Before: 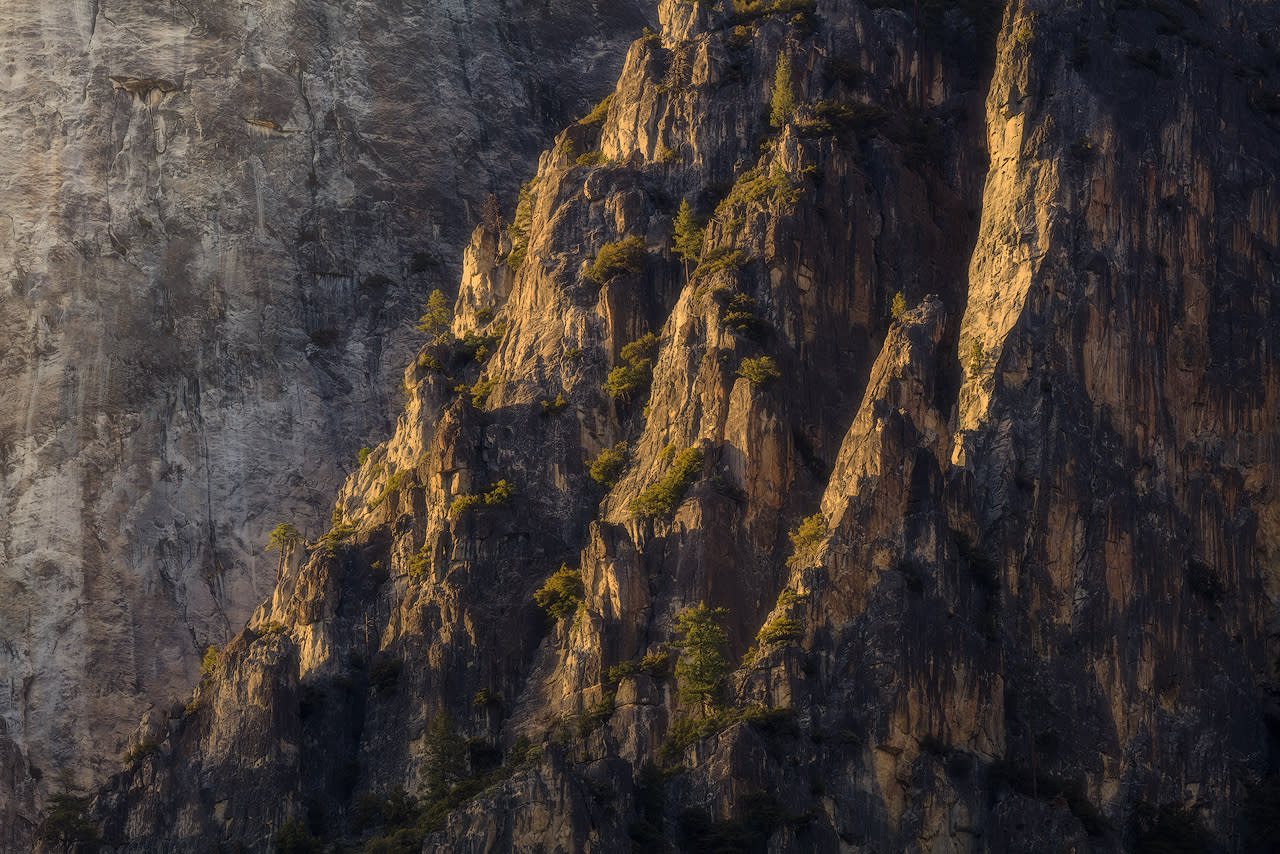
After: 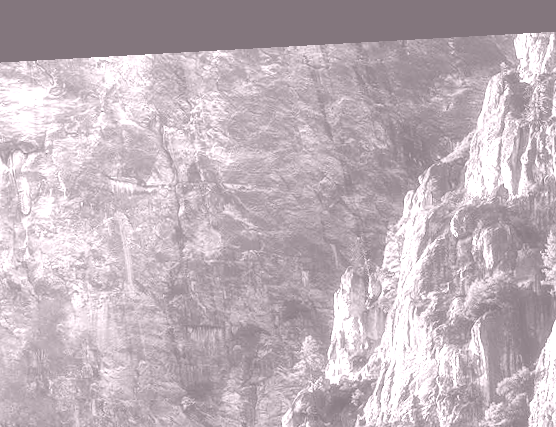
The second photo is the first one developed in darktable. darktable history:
colorize: hue 25.2°, saturation 83%, source mix 82%, lightness 79%, version 1
rotate and perspective: rotation -3.18°, automatic cropping off
tone equalizer: -8 EV -0.417 EV, -7 EV -0.389 EV, -6 EV -0.333 EV, -5 EV -0.222 EV, -3 EV 0.222 EV, -2 EV 0.333 EV, -1 EV 0.389 EV, +0 EV 0.417 EV, edges refinement/feathering 500, mask exposure compensation -1.57 EV, preserve details no
crop and rotate: left 10.817%, top 0.062%, right 47.194%, bottom 53.626%
